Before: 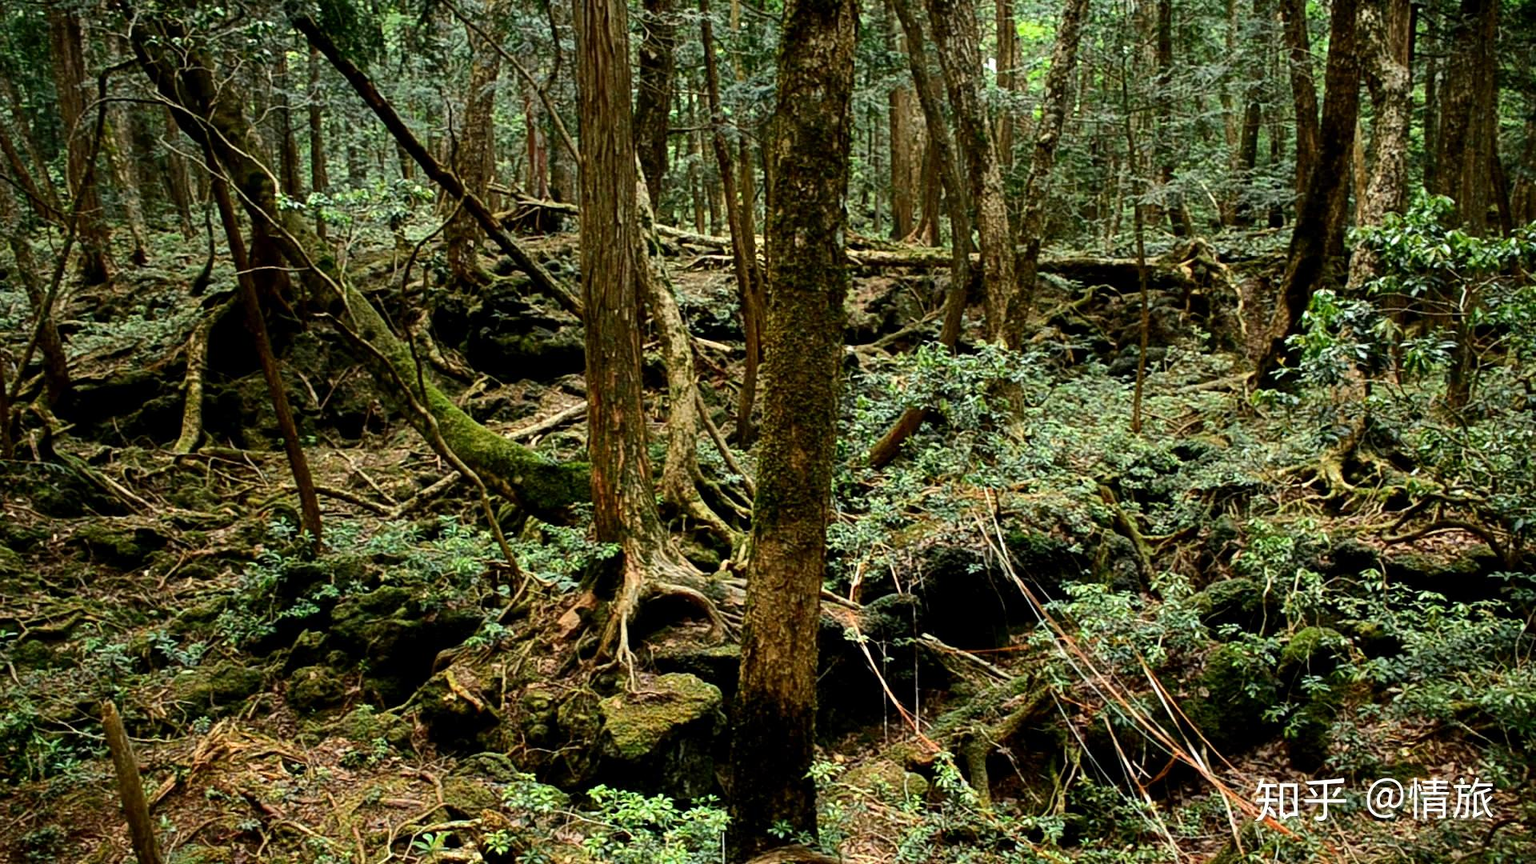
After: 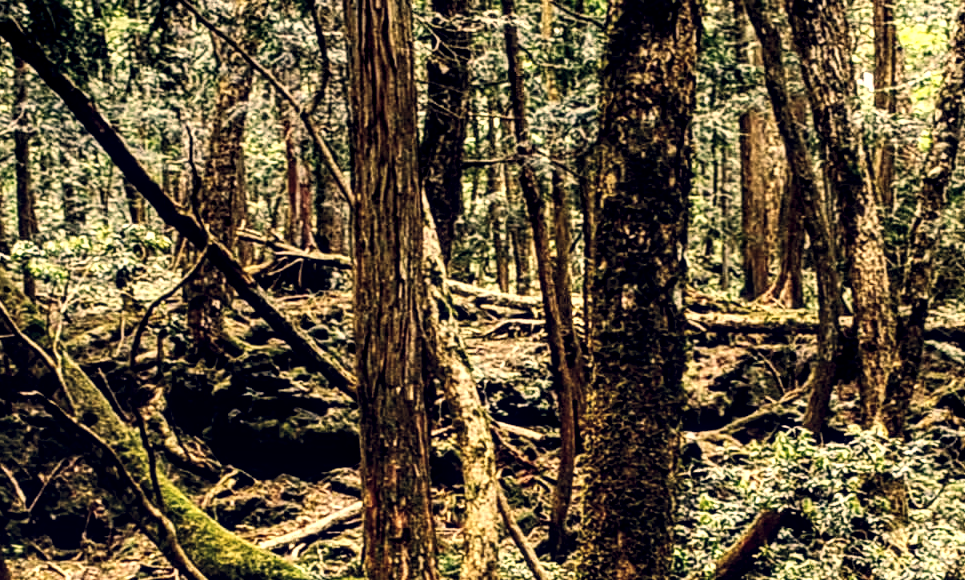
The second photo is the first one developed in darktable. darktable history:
local contrast: highlights 64%, shadows 53%, detail 168%, midtone range 0.512
crop: left 19.385%, right 30.311%, bottom 46.288%
color correction: highlights a* 20.14, highlights b* 27.02, shadows a* 3.33, shadows b* -17.29, saturation 0.728
base curve: curves: ch0 [(0, 0) (0.032, 0.025) (0.121, 0.166) (0.206, 0.329) (0.605, 0.79) (1, 1)], preserve colors none
